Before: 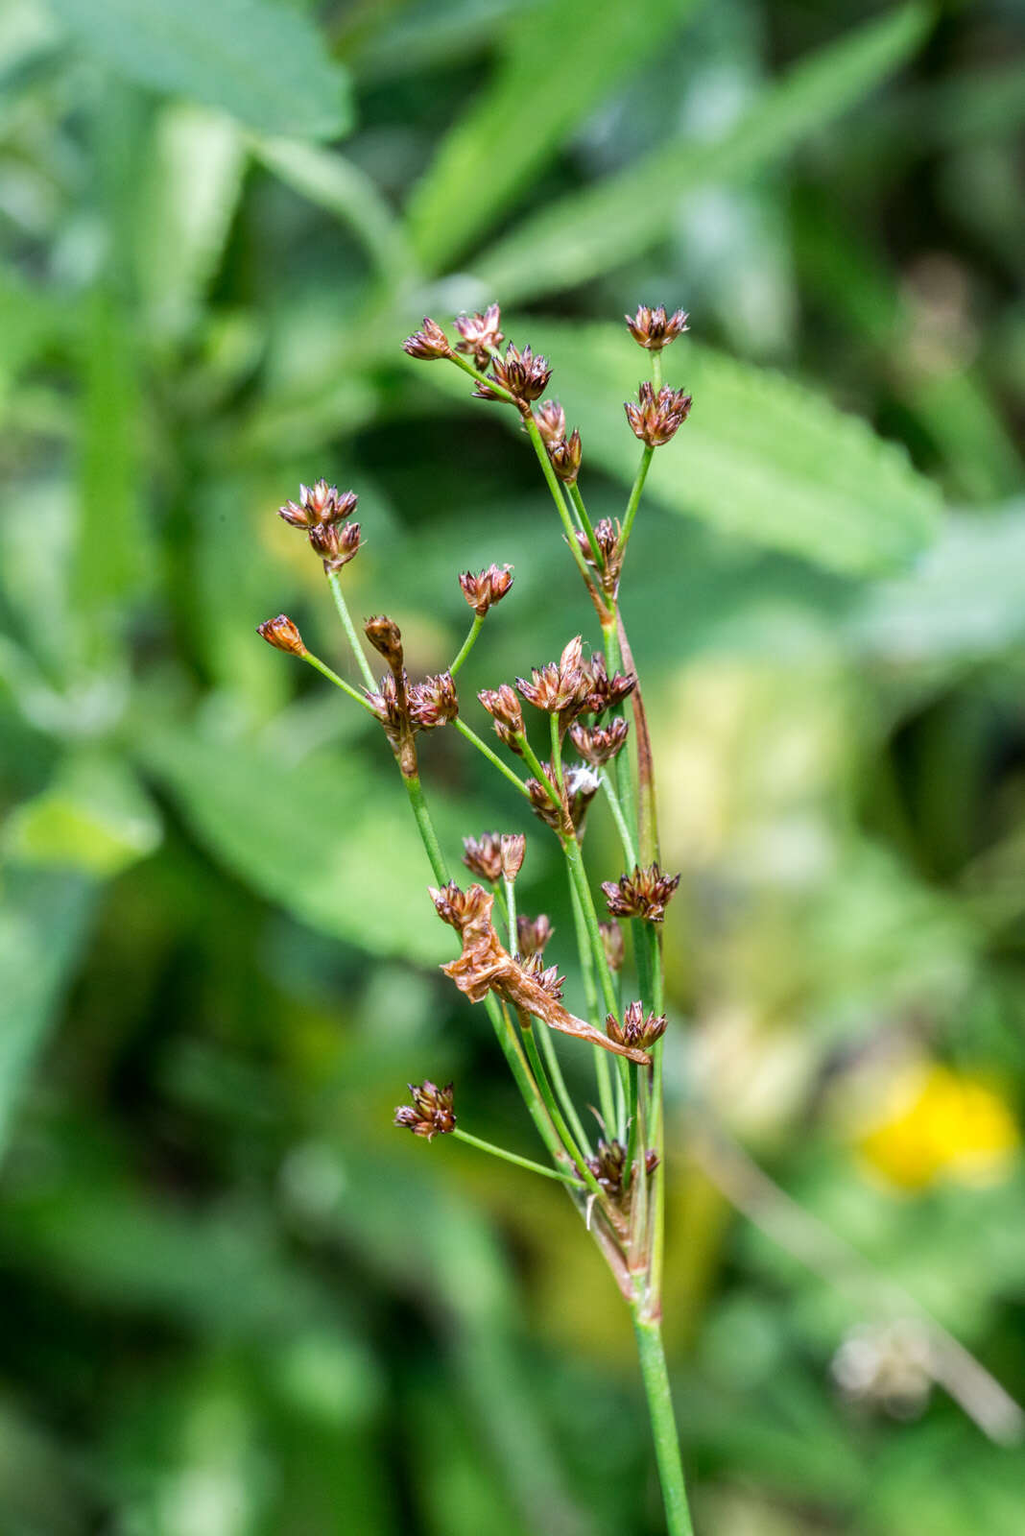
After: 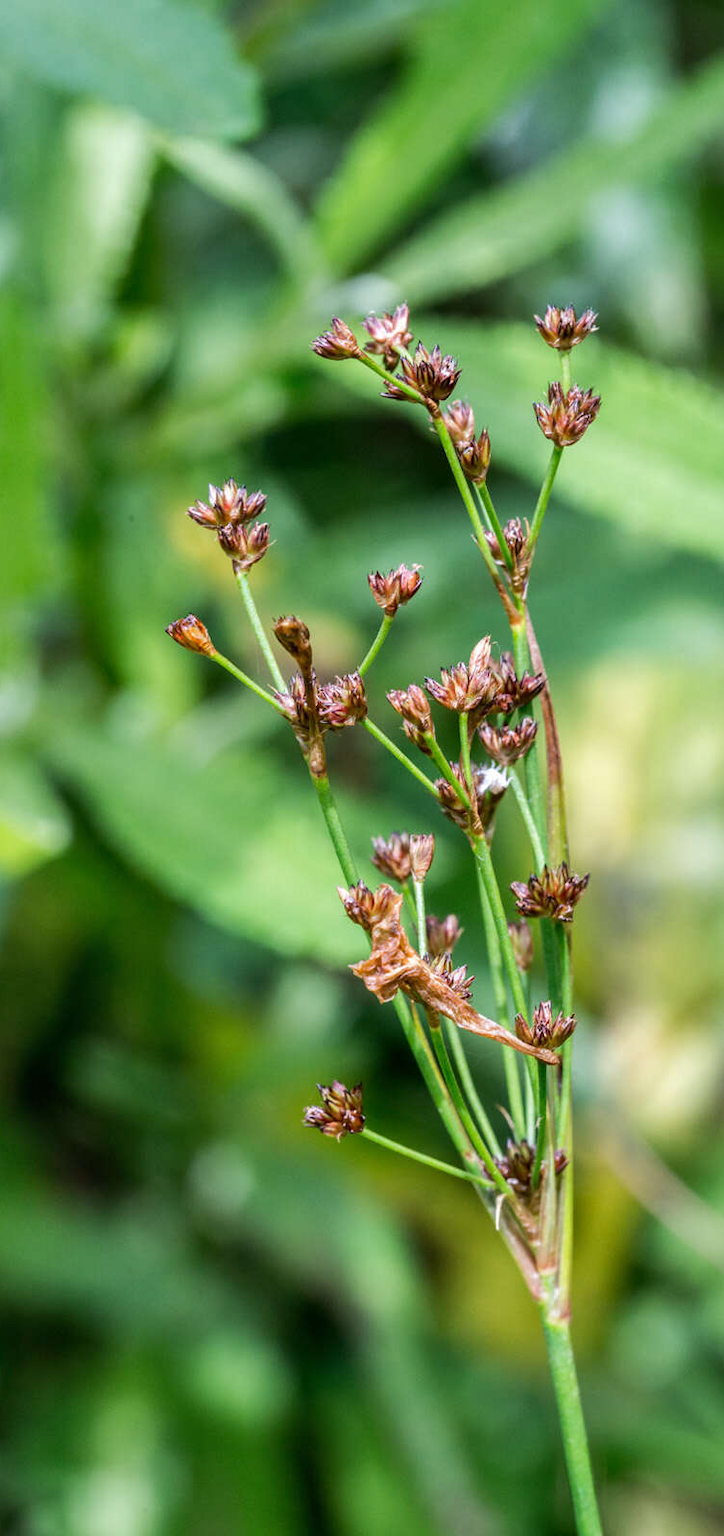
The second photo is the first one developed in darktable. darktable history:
shadows and highlights: shadows 32.22, highlights -31.48, soften with gaussian
crop and rotate: left 8.953%, right 20.277%
